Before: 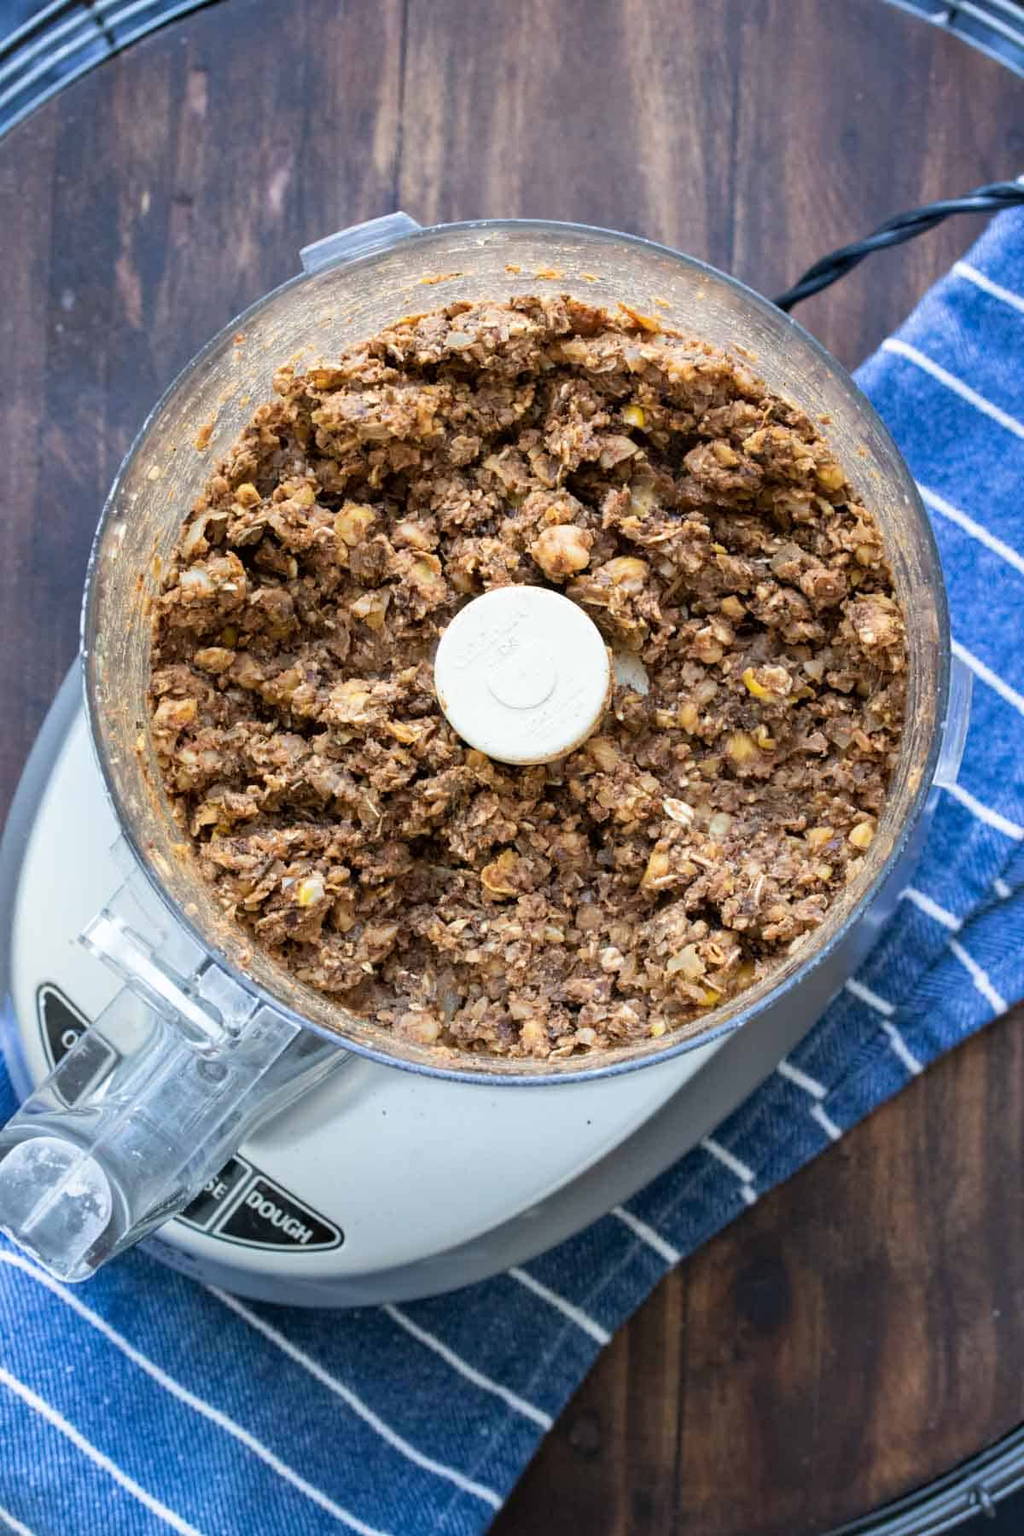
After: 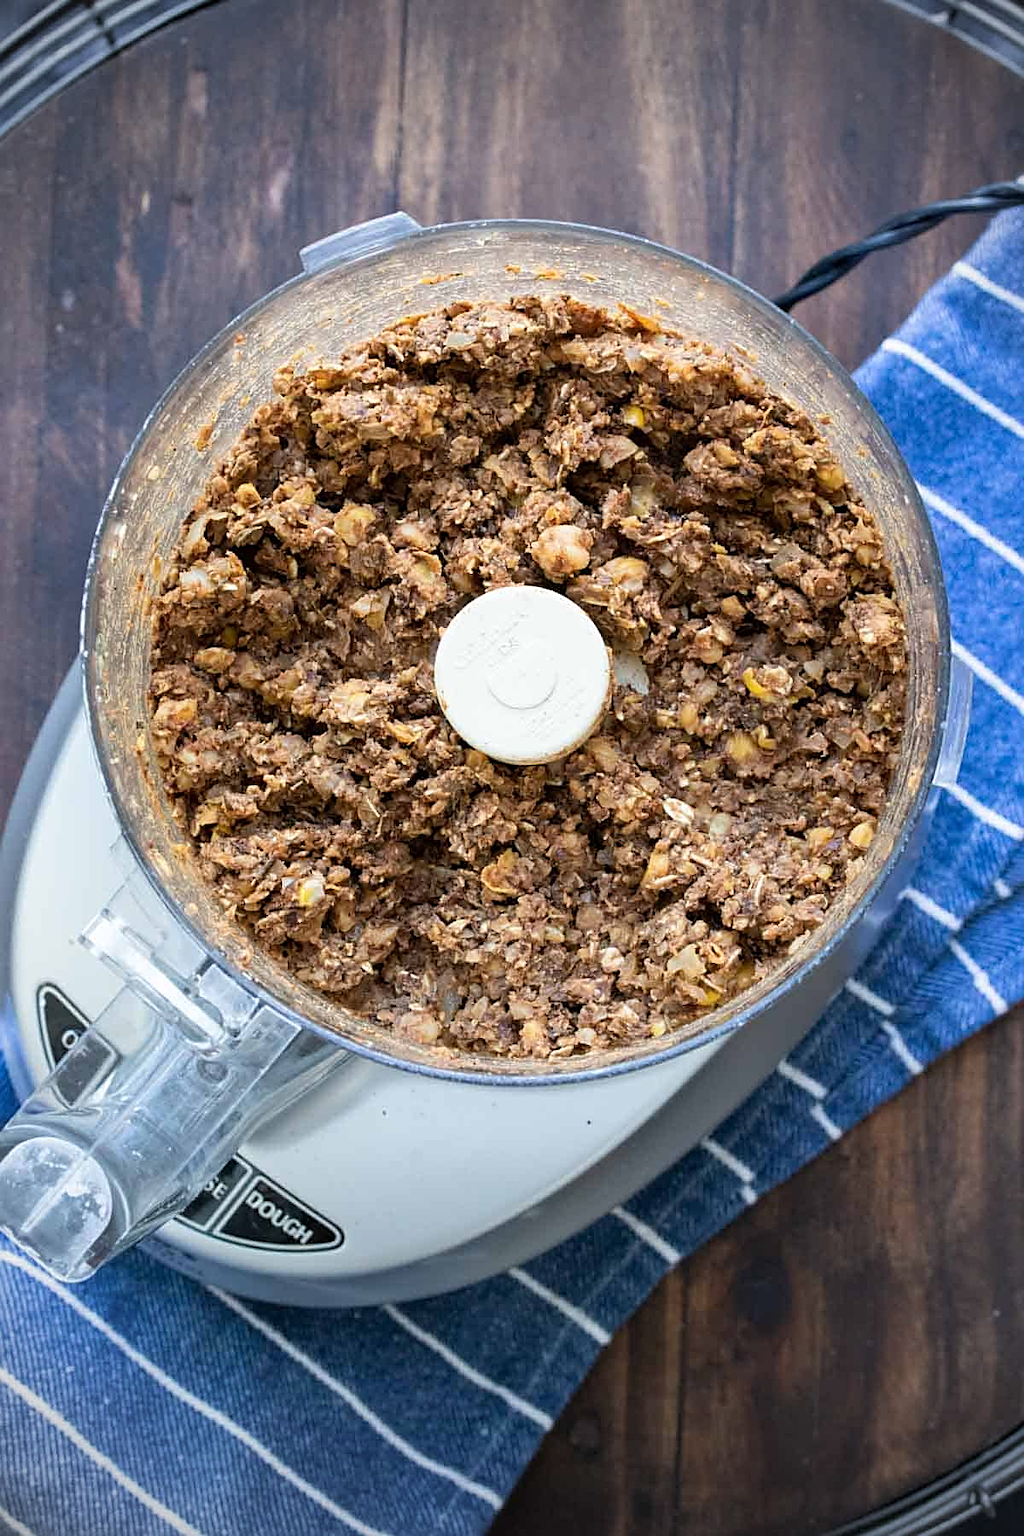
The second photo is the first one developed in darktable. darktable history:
vignetting: brightness -0.615, saturation -0.674
sharpen: on, module defaults
